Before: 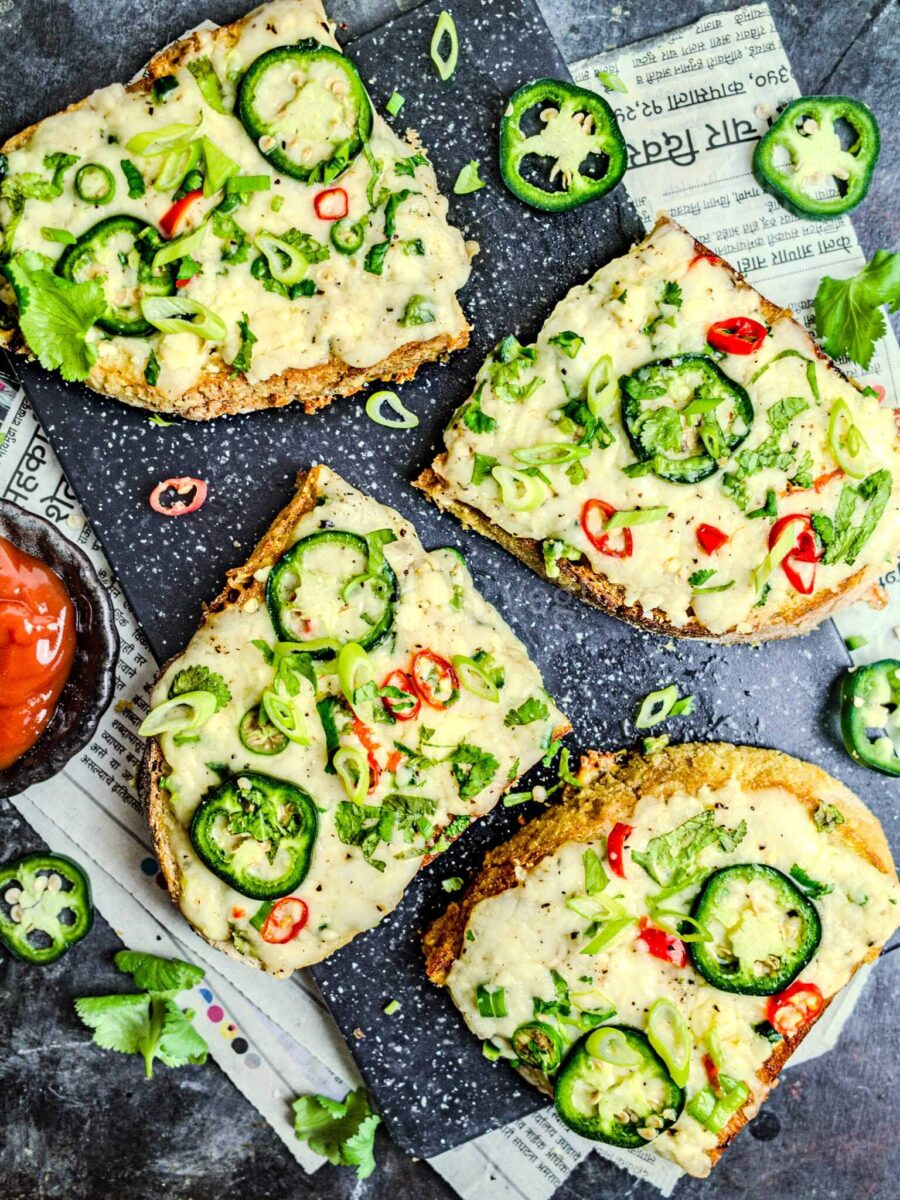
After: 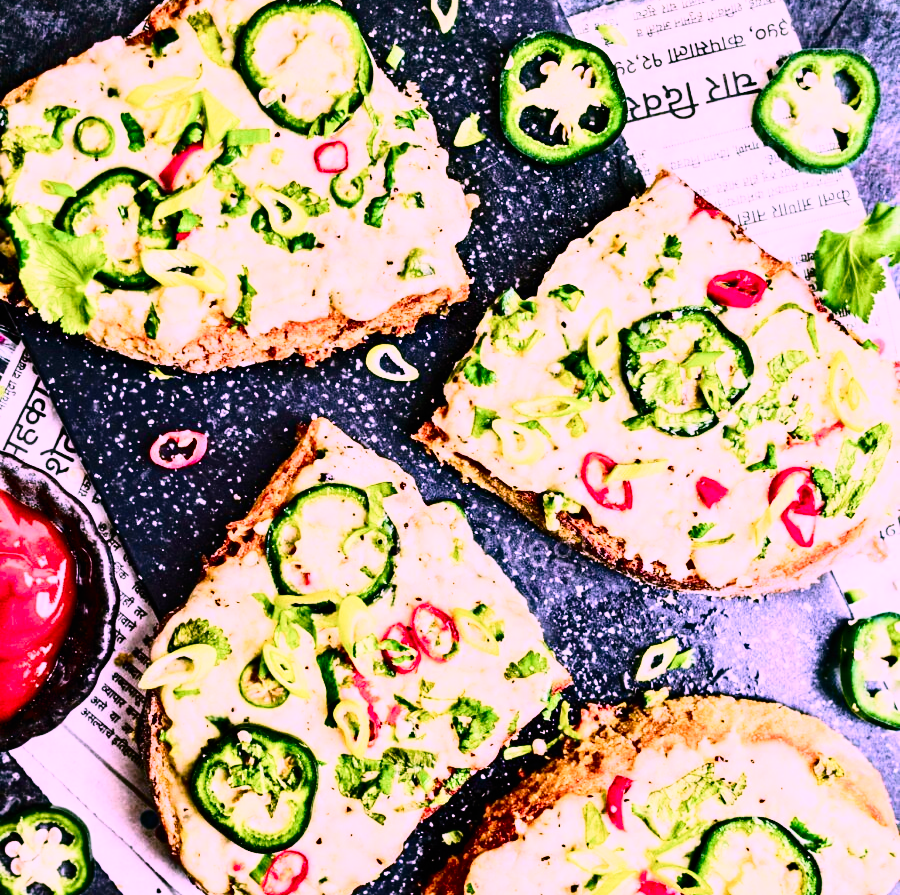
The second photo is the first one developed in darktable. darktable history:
tone curve: curves: ch0 [(0, 0) (0.003, 0.003) (0.011, 0.006) (0.025, 0.01) (0.044, 0.015) (0.069, 0.02) (0.1, 0.027) (0.136, 0.036) (0.177, 0.05) (0.224, 0.07) (0.277, 0.12) (0.335, 0.208) (0.399, 0.334) (0.468, 0.473) (0.543, 0.636) (0.623, 0.795) (0.709, 0.907) (0.801, 0.97) (0.898, 0.989) (1, 1)], color space Lab, independent channels, preserve colors none
crop: top 3.971%, bottom 21.372%
color correction: highlights a* 19.13, highlights b* -12.03, saturation 1.67
filmic rgb: black relative exposure -7.65 EV, white relative exposure 4.56 EV, hardness 3.61, color science v5 (2021), contrast in shadows safe, contrast in highlights safe
exposure: black level correction -0.001, exposure 0.08 EV, compensate exposure bias true, compensate highlight preservation false
